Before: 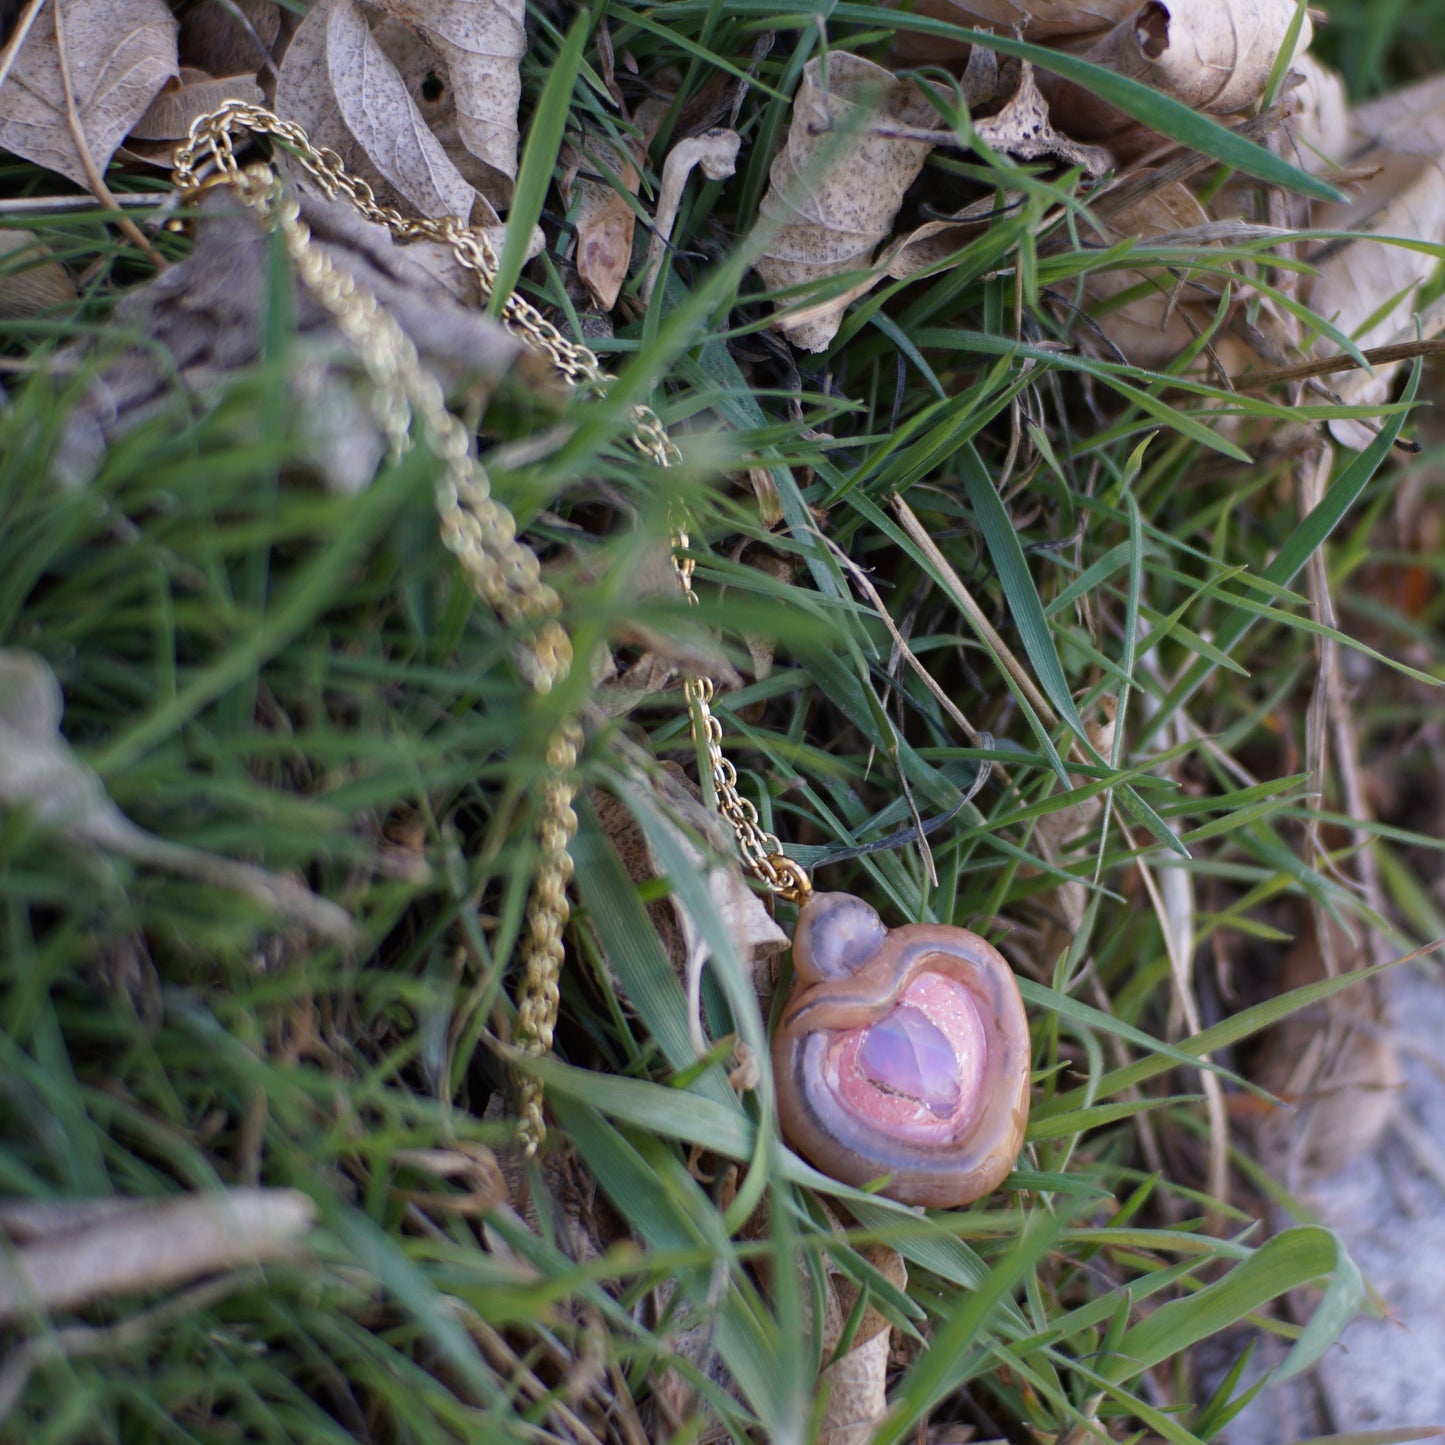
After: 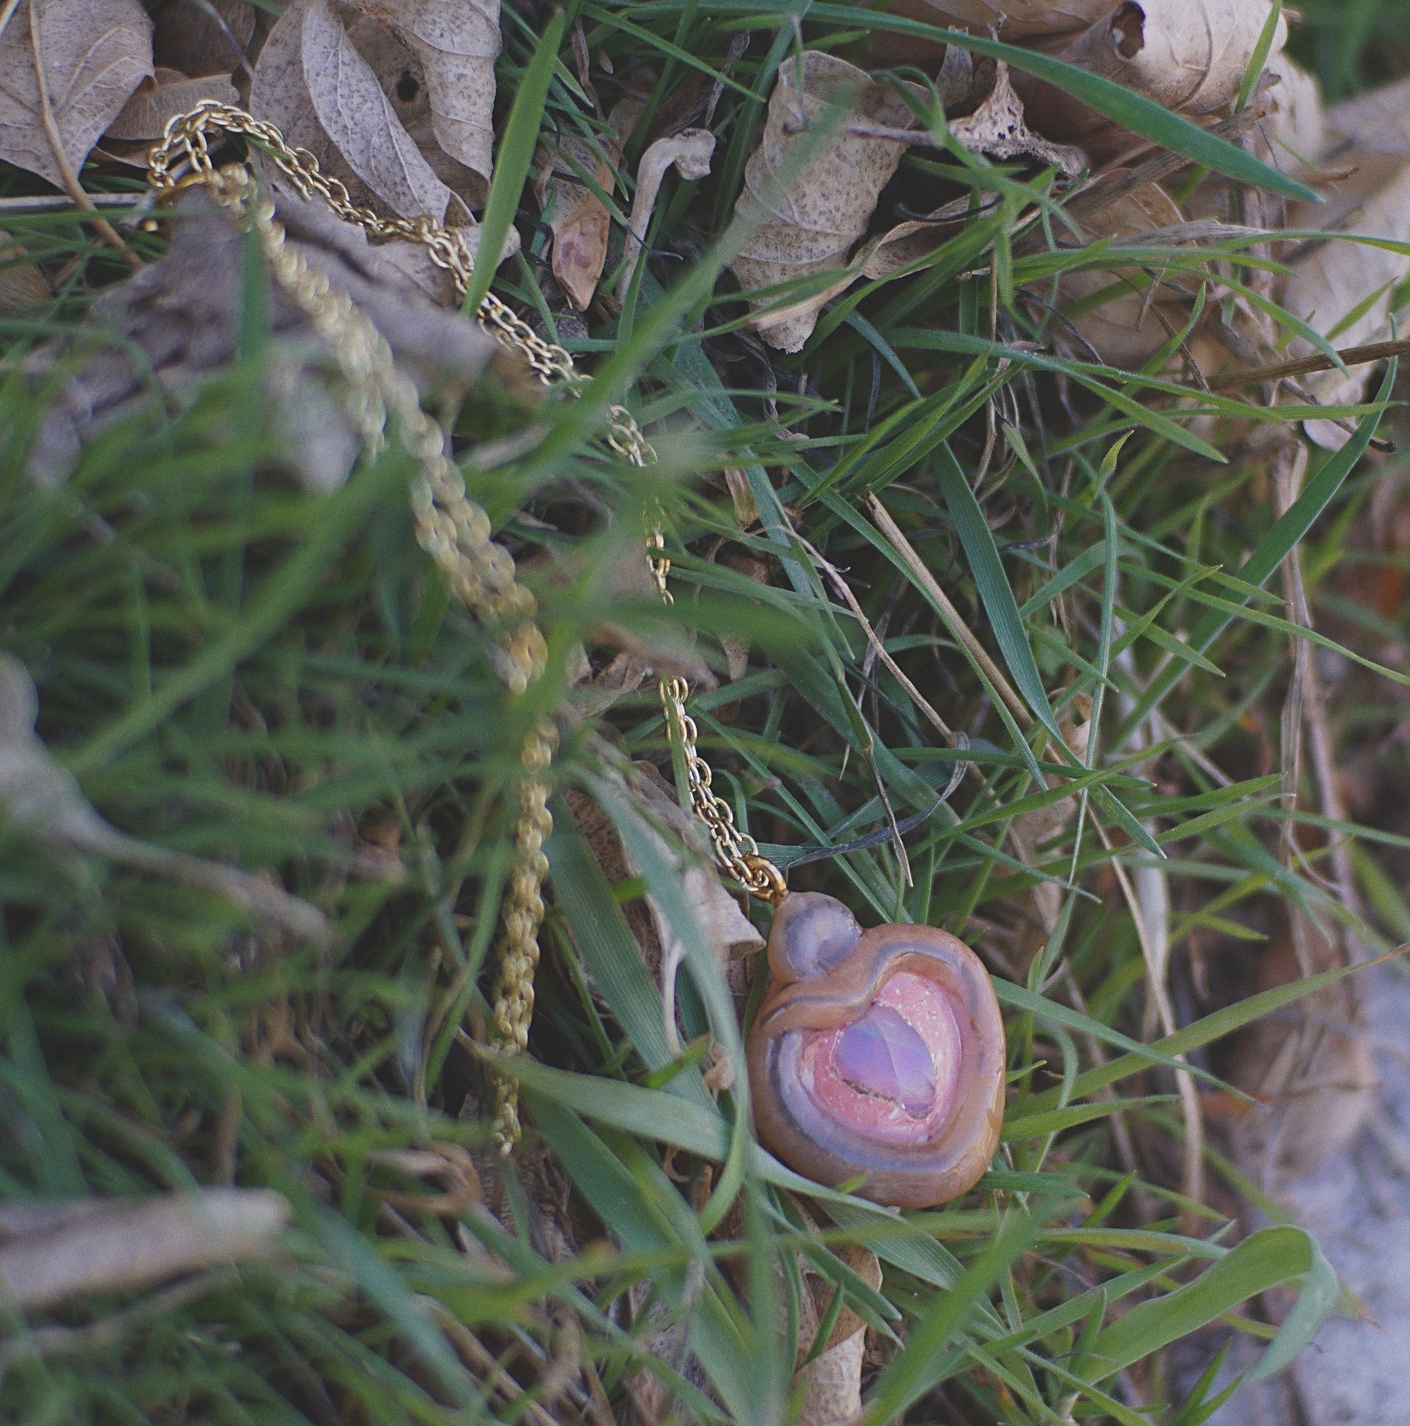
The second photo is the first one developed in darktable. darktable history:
exposure: black level correction -0.014, exposure -0.193 EV, compensate highlight preservation false
sharpen: on, module defaults
crop and rotate: left 1.774%, right 0.633%, bottom 1.28%
local contrast: highlights 68%, shadows 68%, detail 82%, midtone range 0.325
grain: coarseness 0.09 ISO, strength 16.61%
